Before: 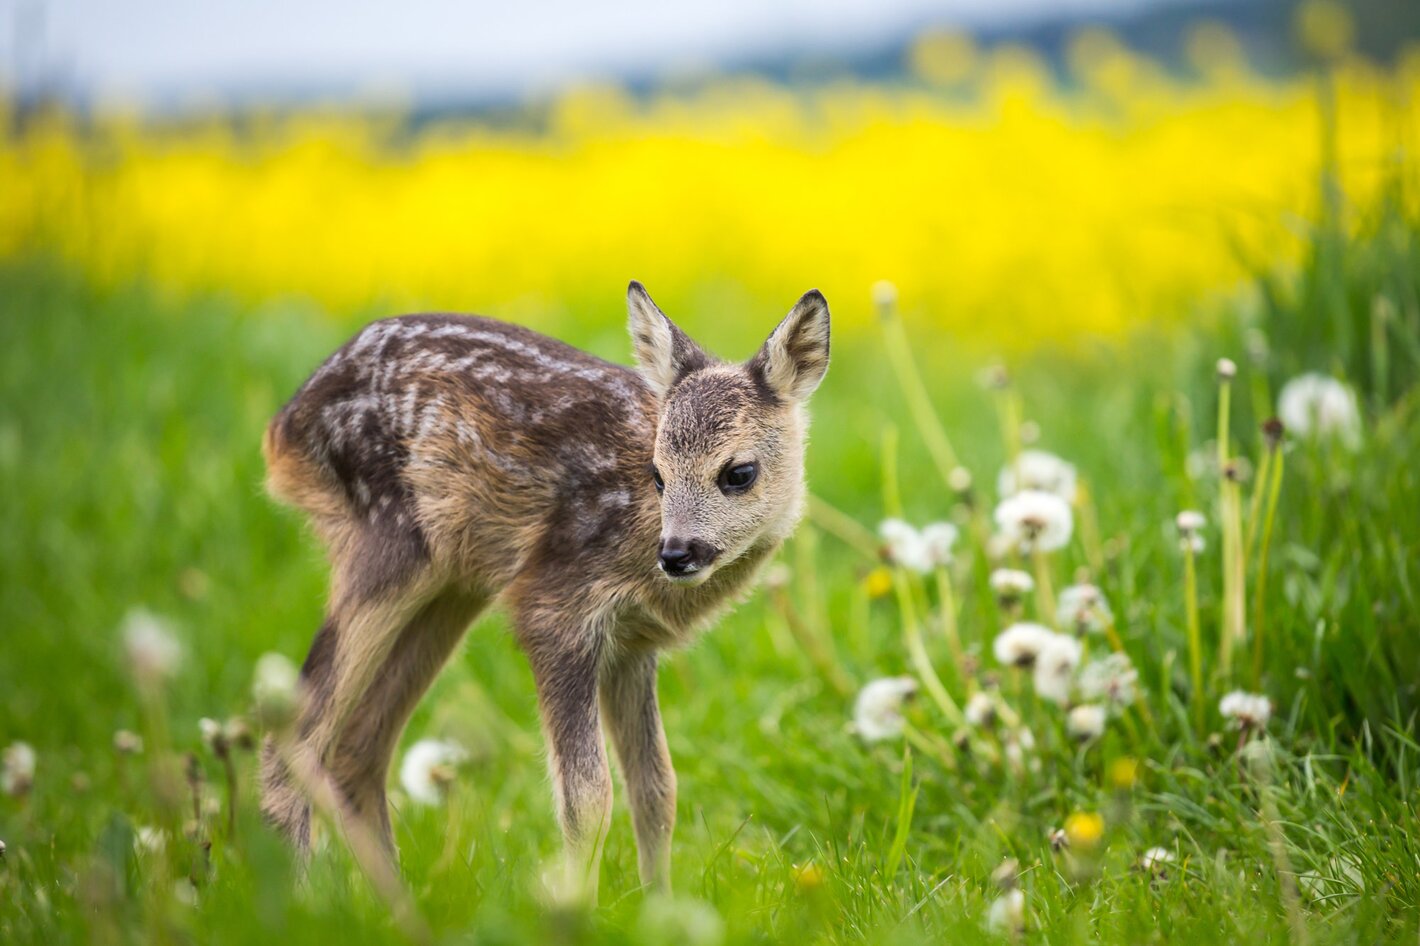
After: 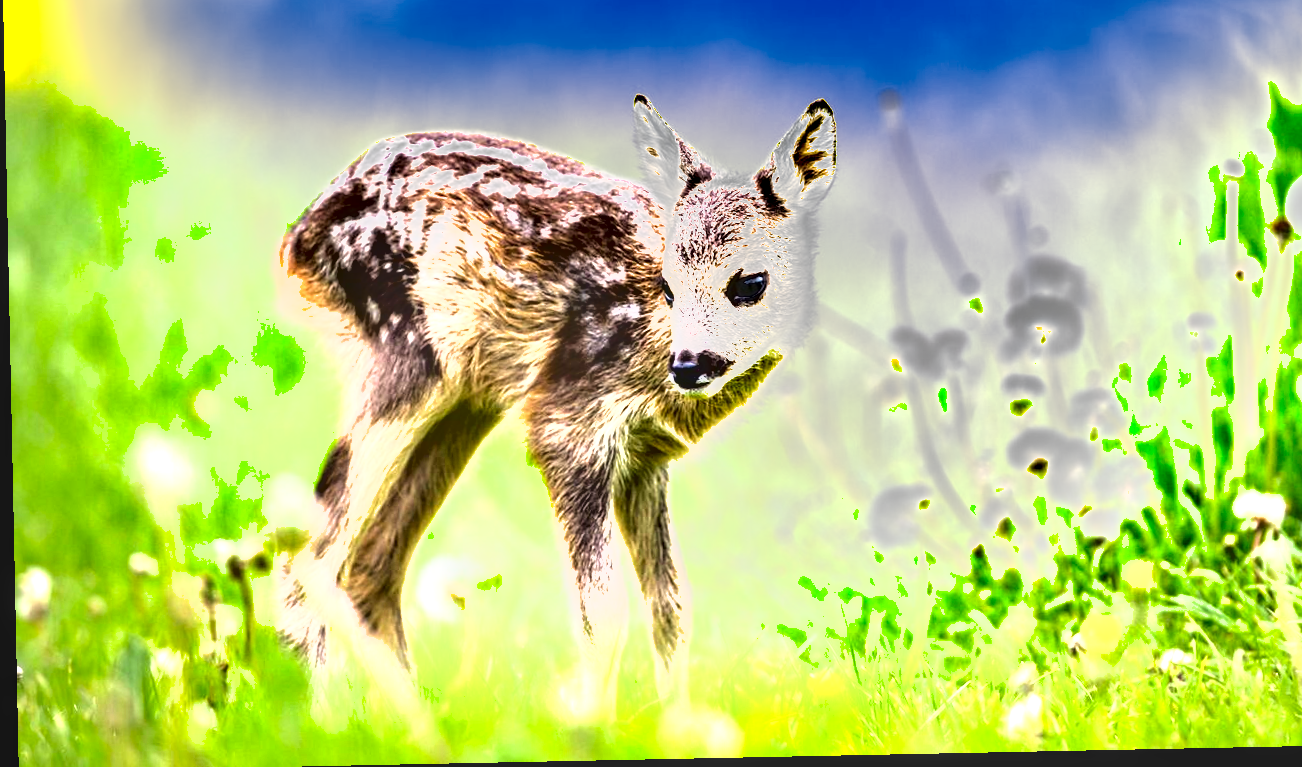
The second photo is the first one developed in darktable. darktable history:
rotate and perspective: rotation -1.17°, automatic cropping off
crop: top 20.916%, right 9.437%, bottom 0.316%
exposure: exposure 2.207 EV, compensate highlight preservation false
local contrast: detail 110%
shadows and highlights: soften with gaussian
